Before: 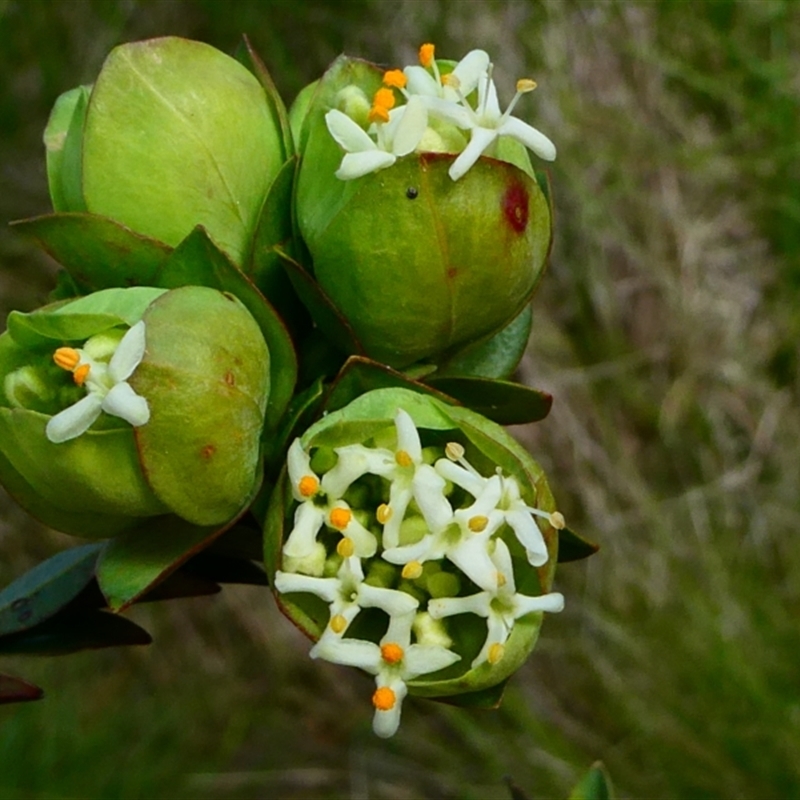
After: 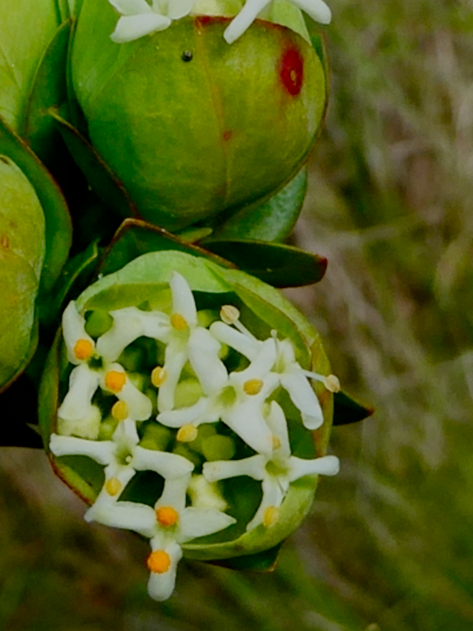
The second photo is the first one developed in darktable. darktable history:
crop and rotate: left 28.157%, top 17.2%, right 12.647%, bottom 3.81%
filmic rgb: black relative exposure -8.84 EV, white relative exposure 4.98 EV, target black luminance 0%, hardness 3.77, latitude 66.42%, contrast 0.814, highlights saturation mix 11.31%, shadows ↔ highlights balance 20.23%, preserve chrominance no, color science v4 (2020), type of noise poissonian
